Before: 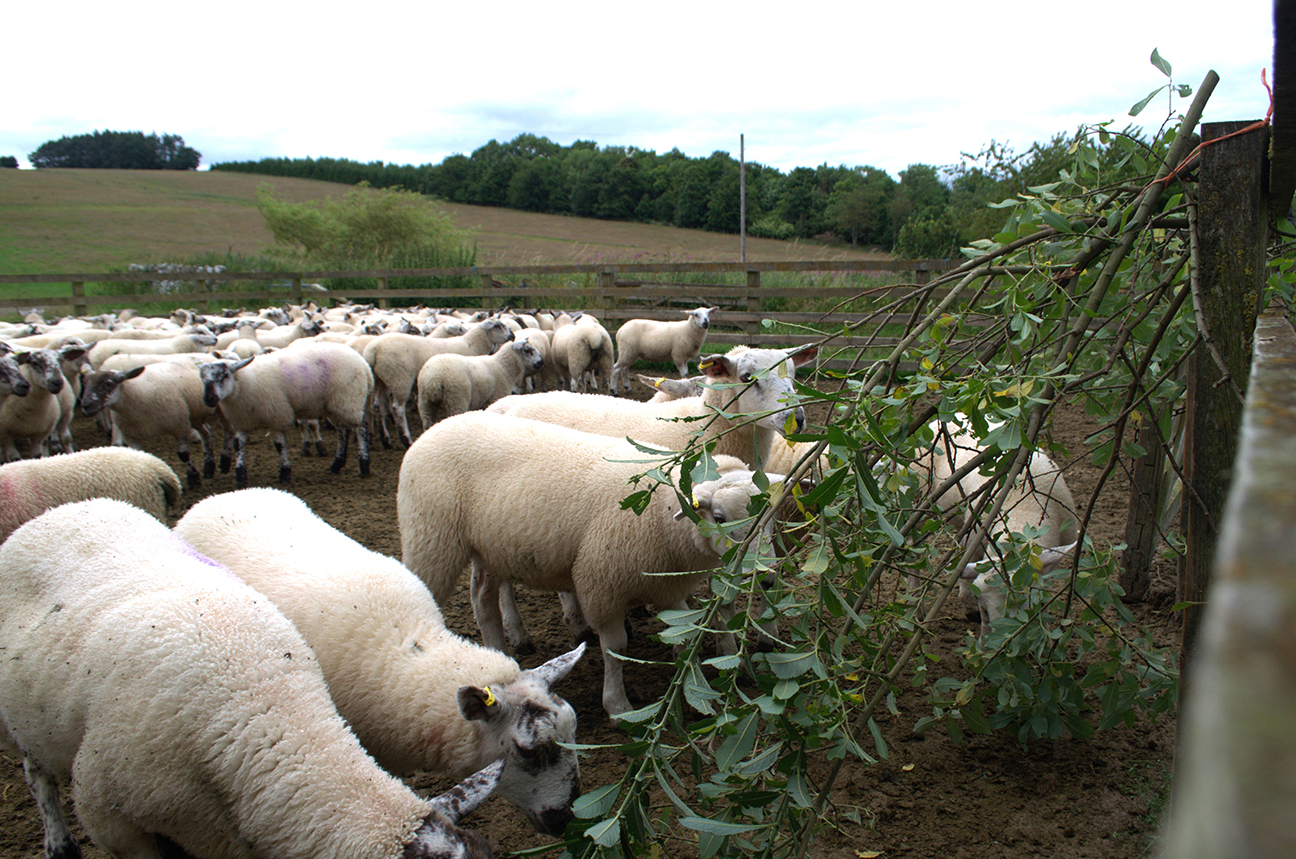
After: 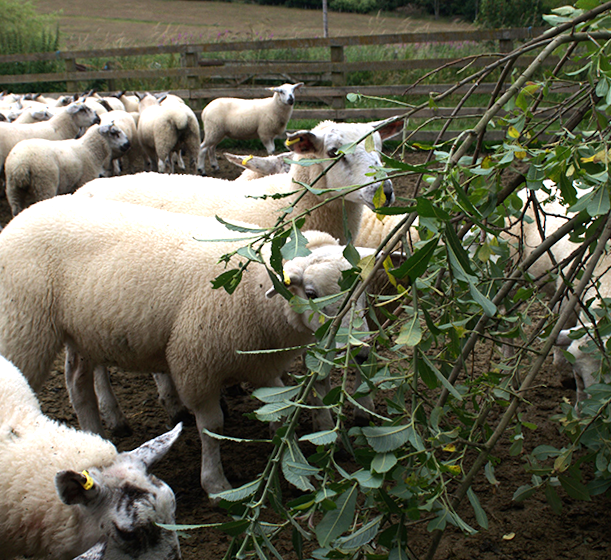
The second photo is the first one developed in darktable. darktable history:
tone equalizer: -8 EV -0.417 EV, -7 EV -0.389 EV, -6 EV -0.333 EV, -5 EV -0.222 EV, -3 EV 0.222 EV, -2 EV 0.333 EV, -1 EV 0.389 EV, +0 EV 0.417 EV, edges refinement/feathering 500, mask exposure compensation -1.57 EV, preserve details no
rotate and perspective: rotation -2°, crop left 0.022, crop right 0.978, crop top 0.049, crop bottom 0.951
crop: left 31.379%, top 24.658%, right 20.326%, bottom 6.628%
